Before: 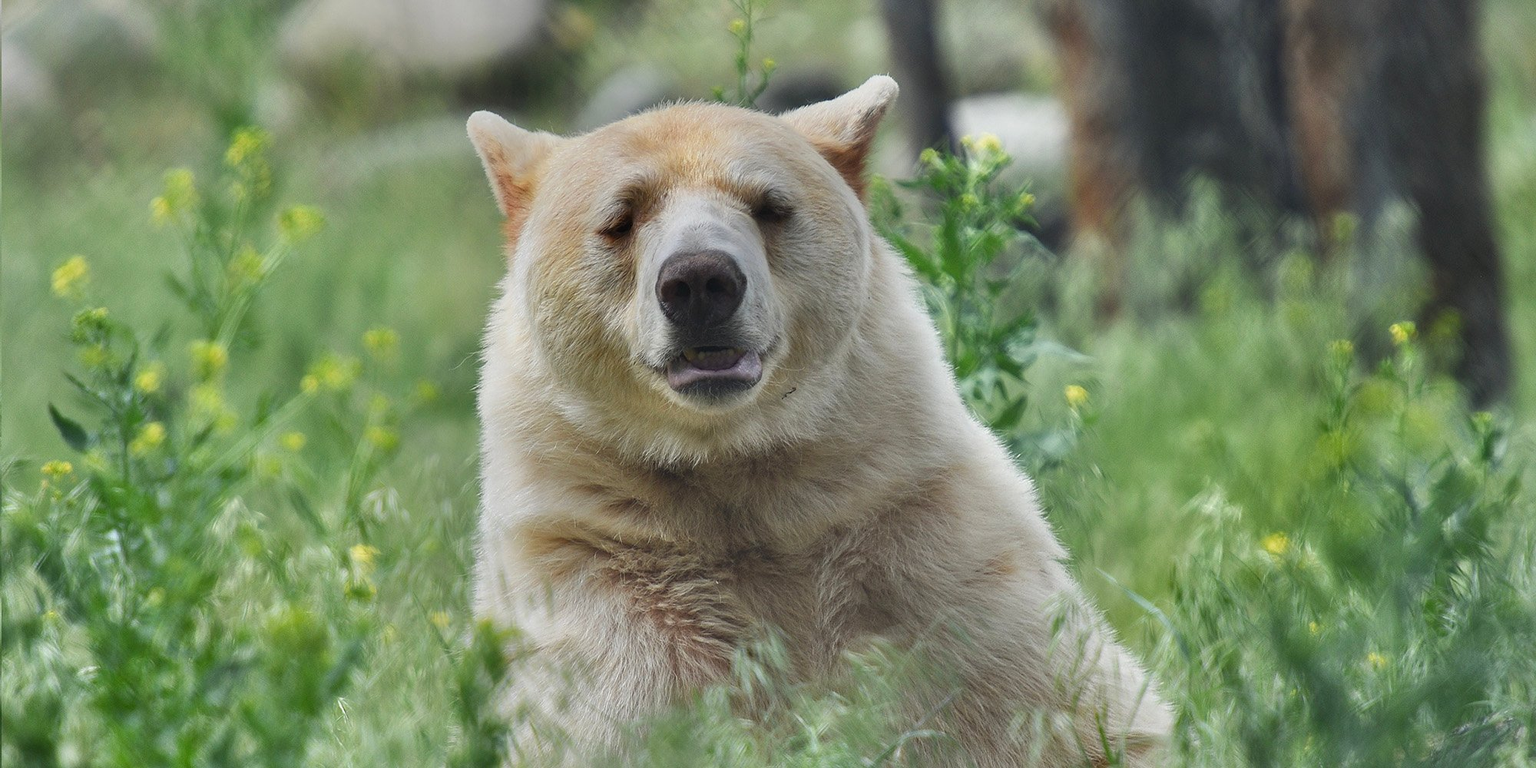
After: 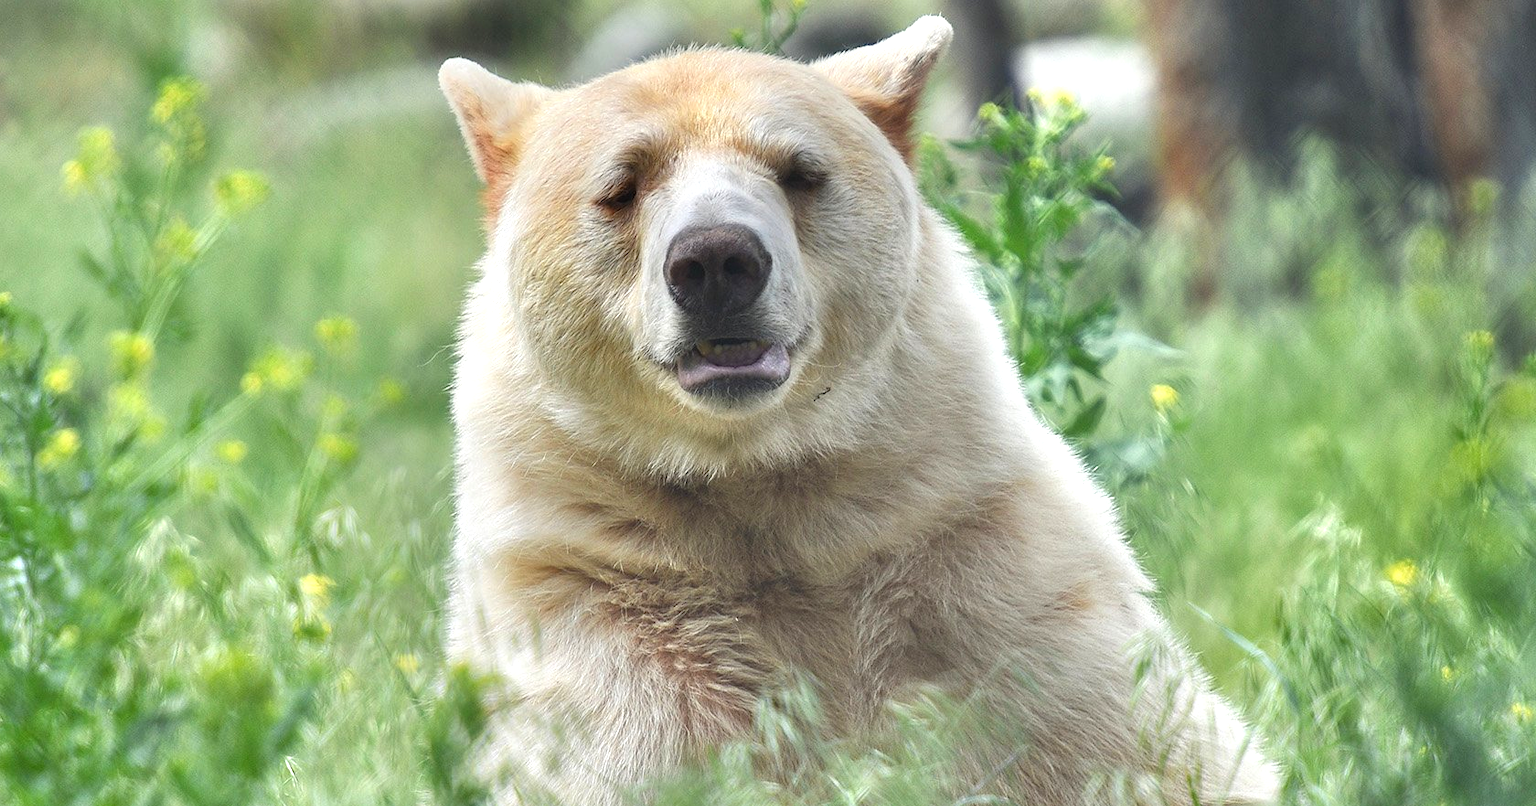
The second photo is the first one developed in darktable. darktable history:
crop: left 6.446%, top 8.188%, right 9.538%, bottom 3.548%
exposure: black level correction 0, exposure 0.7 EV, compensate exposure bias true, compensate highlight preservation false
